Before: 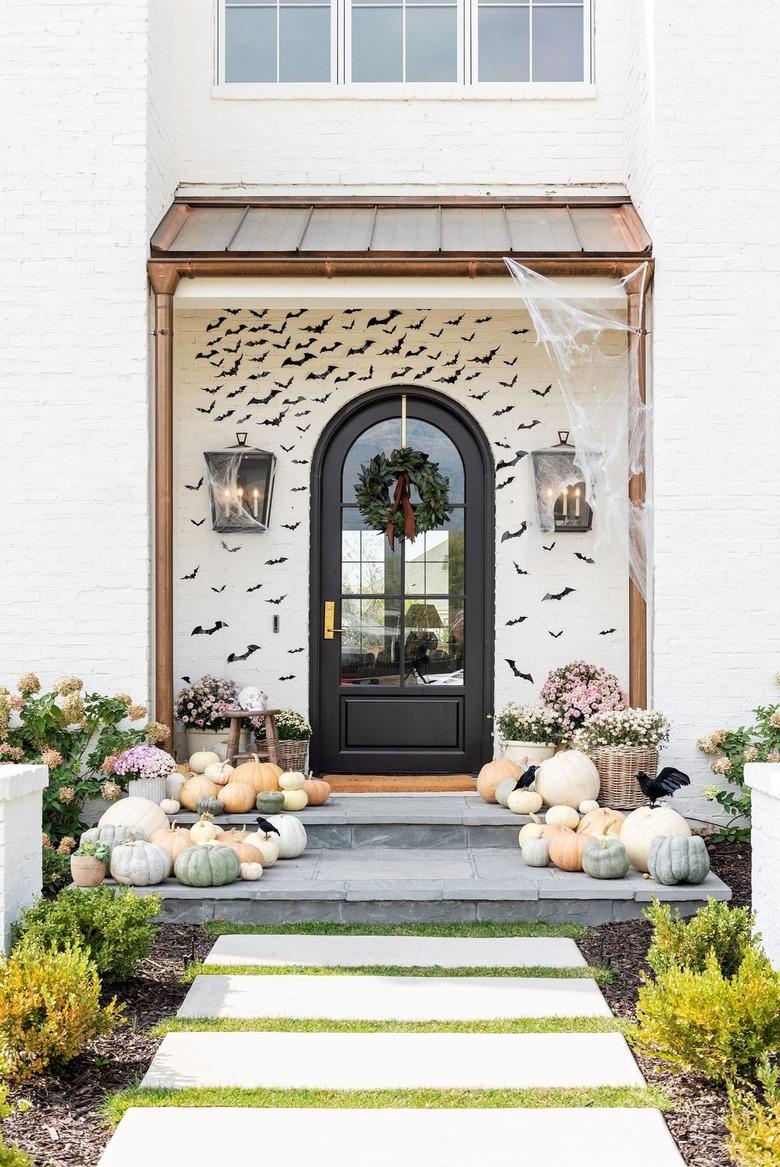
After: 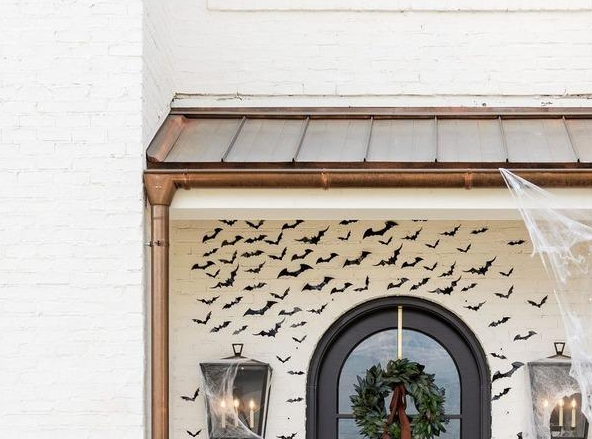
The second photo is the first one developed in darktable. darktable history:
crop: left 0.55%, top 7.635%, right 23.438%, bottom 54.711%
